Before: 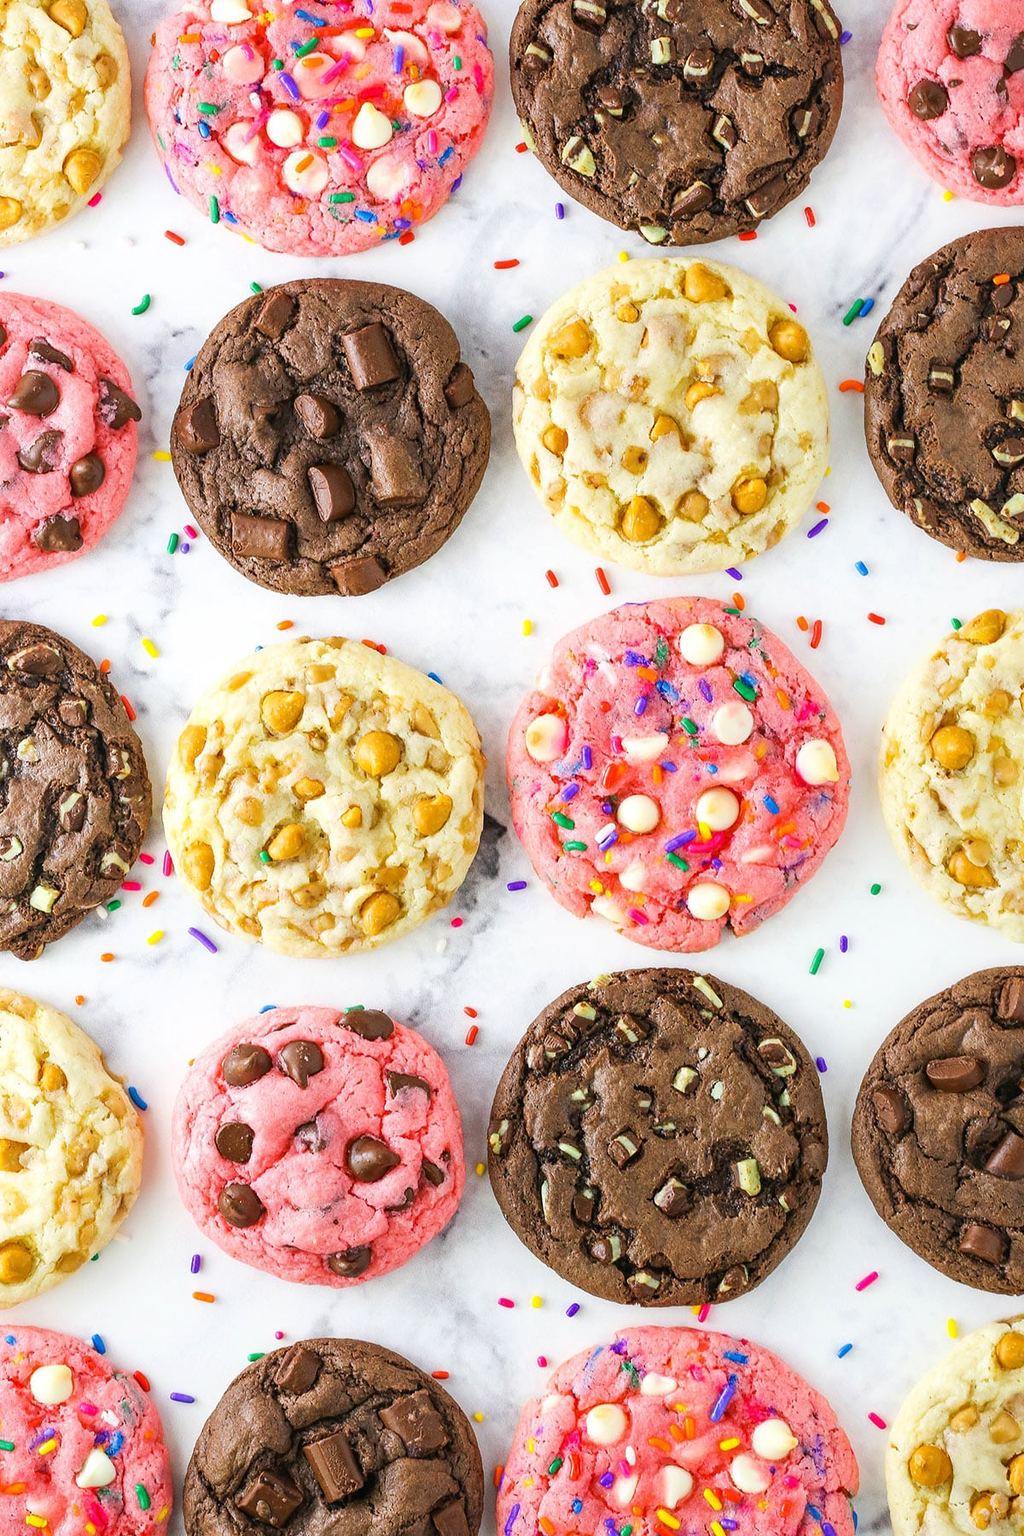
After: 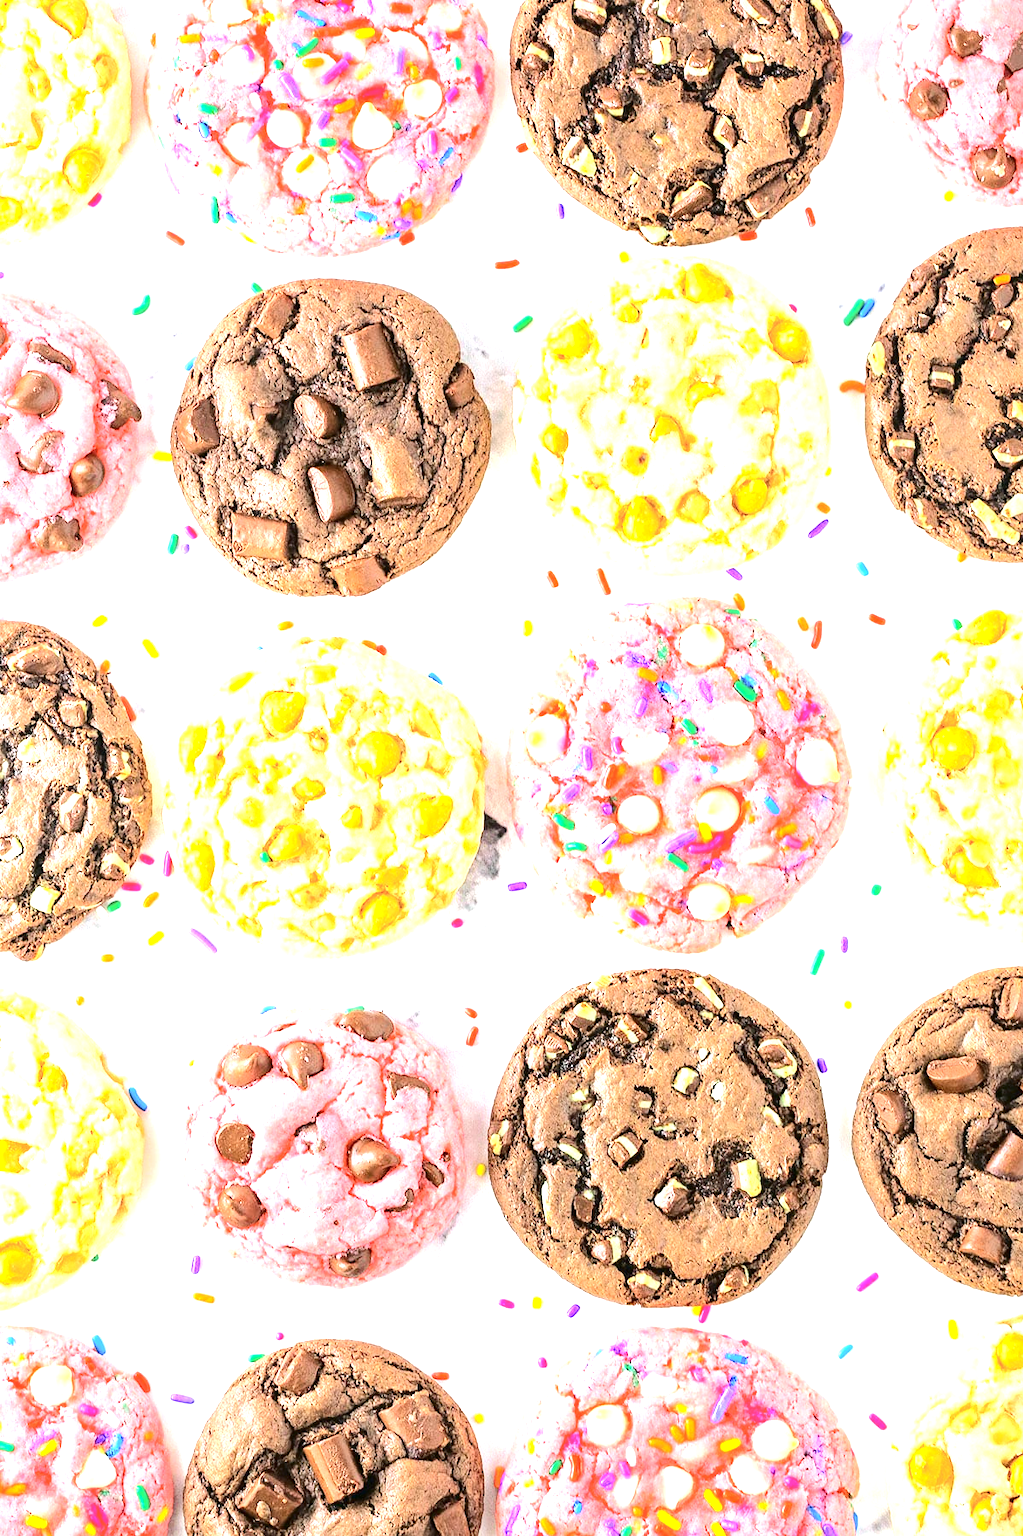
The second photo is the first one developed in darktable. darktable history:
crop: left 0.004%
tone curve: curves: ch0 [(0, 0) (0.003, 0.017) (0.011, 0.017) (0.025, 0.017) (0.044, 0.019) (0.069, 0.03) (0.1, 0.046) (0.136, 0.066) (0.177, 0.104) (0.224, 0.151) (0.277, 0.231) (0.335, 0.321) (0.399, 0.454) (0.468, 0.567) (0.543, 0.674) (0.623, 0.763) (0.709, 0.82) (0.801, 0.872) (0.898, 0.934) (1, 1)], color space Lab, independent channels, preserve colors none
exposure: black level correction 0, exposure 1.61 EV, compensate exposure bias true, compensate highlight preservation false
